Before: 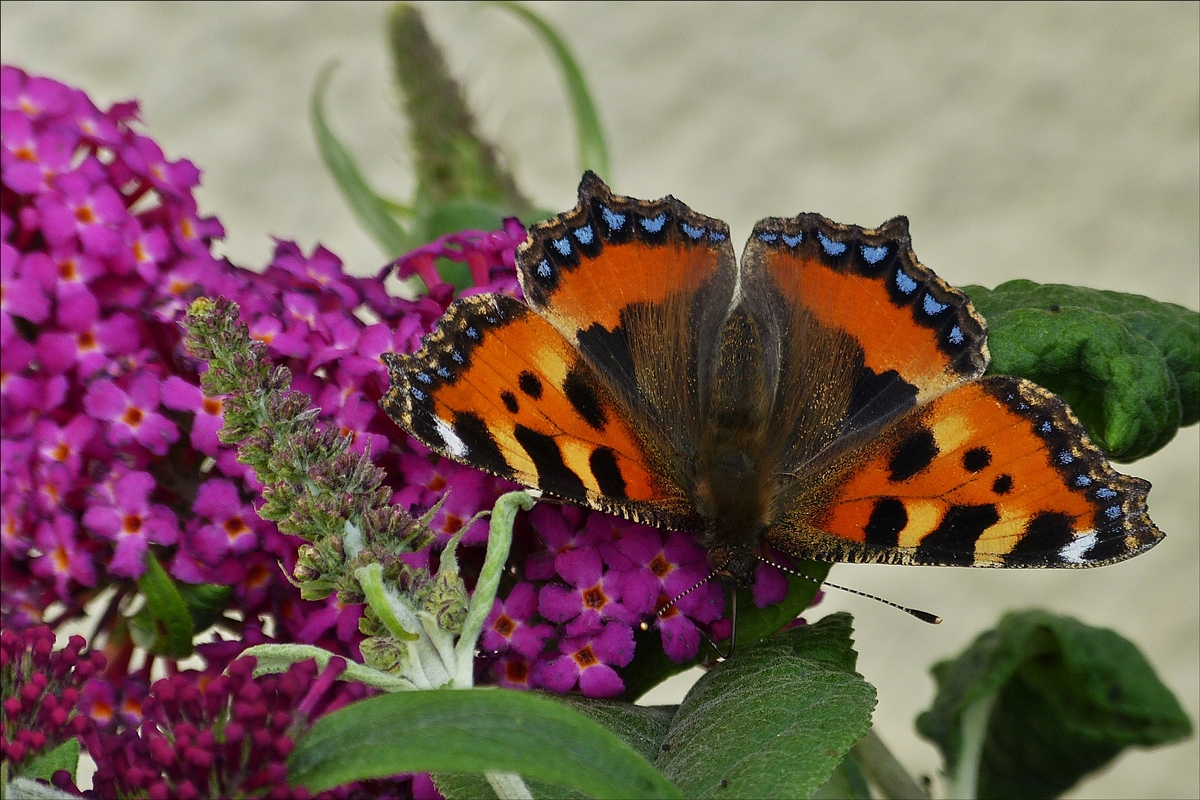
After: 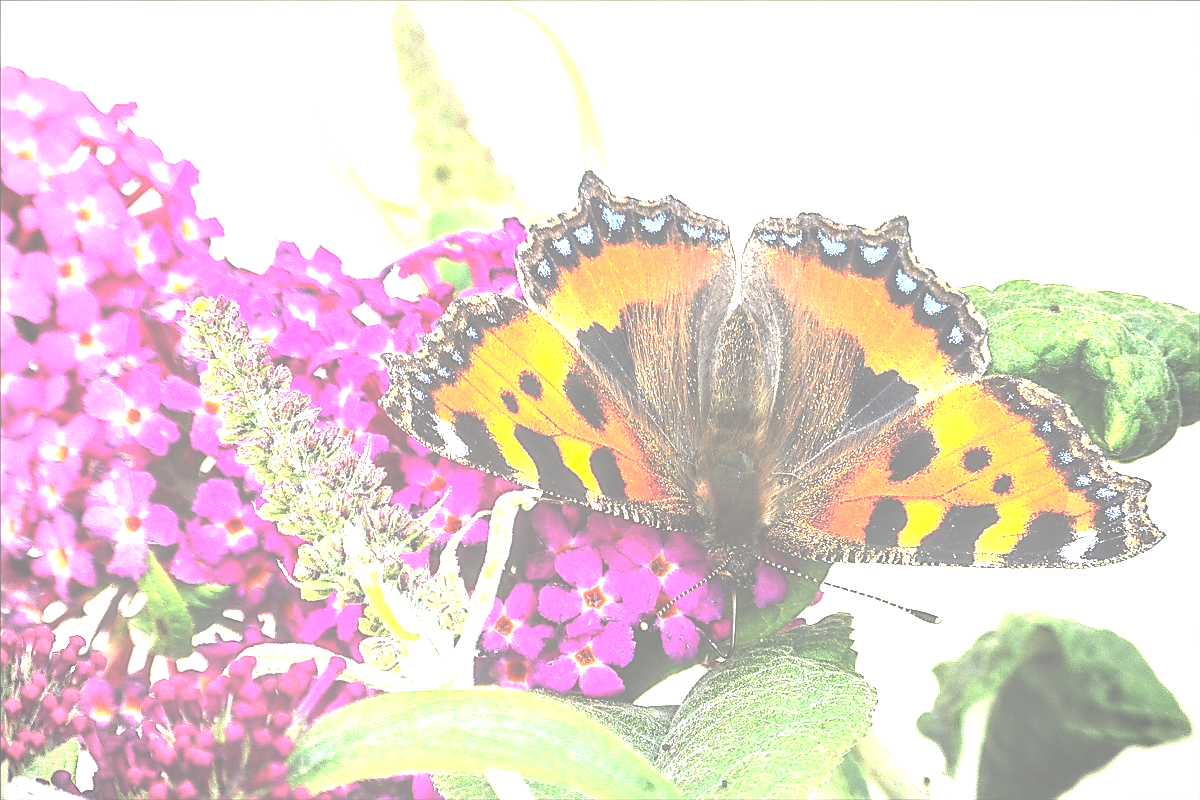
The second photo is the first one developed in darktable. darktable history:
color balance rgb: linear chroma grading › global chroma 13.852%, perceptual saturation grading › global saturation 0.454%, hue shift -1.14°, perceptual brilliance grading › global brilliance 34.93%, perceptual brilliance grading › highlights 50.074%, perceptual brilliance grading › mid-tones 59.996%, perceptual brilliance grading › shadows 34.423%, contrast -21.139%
vignetting: fall-off start 79.66%, unbound false
local contrast: highlights 60%, shadows 59%, detail 160%
sharpen: on, module defaults
exposure: black level correction -0.086, compensate exposure bias true, compensate highlight preservation false
